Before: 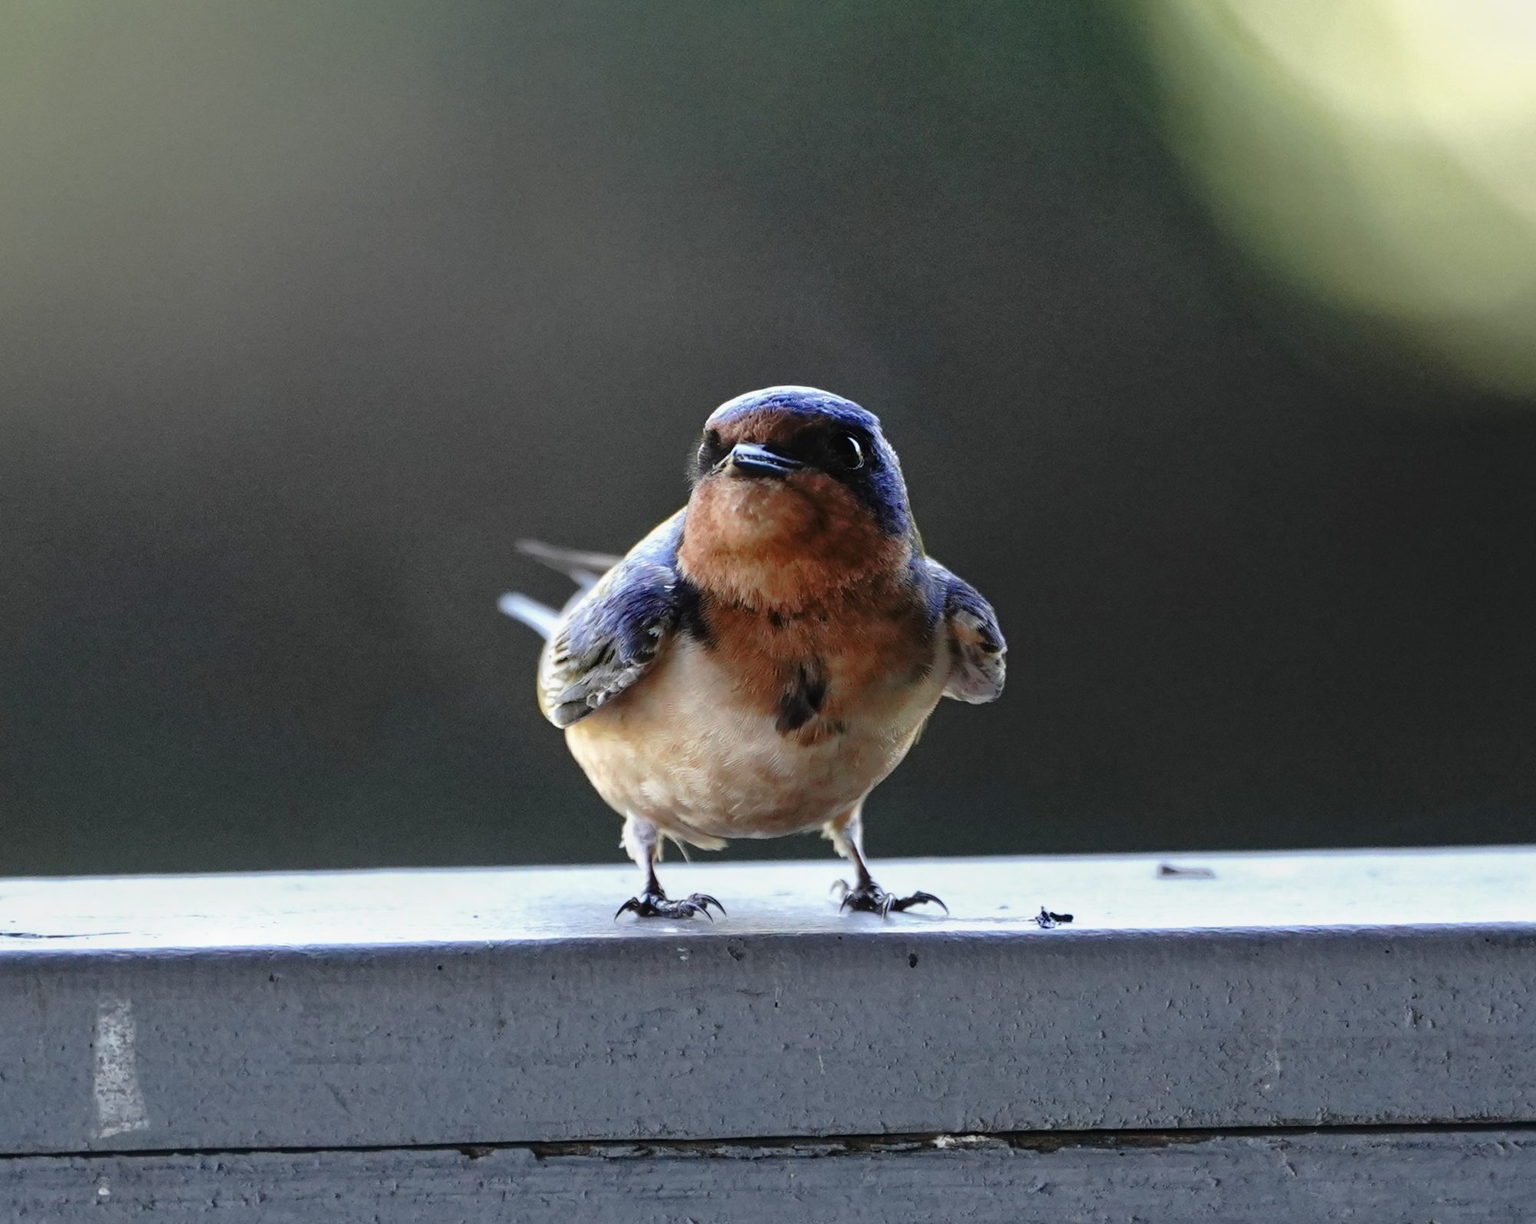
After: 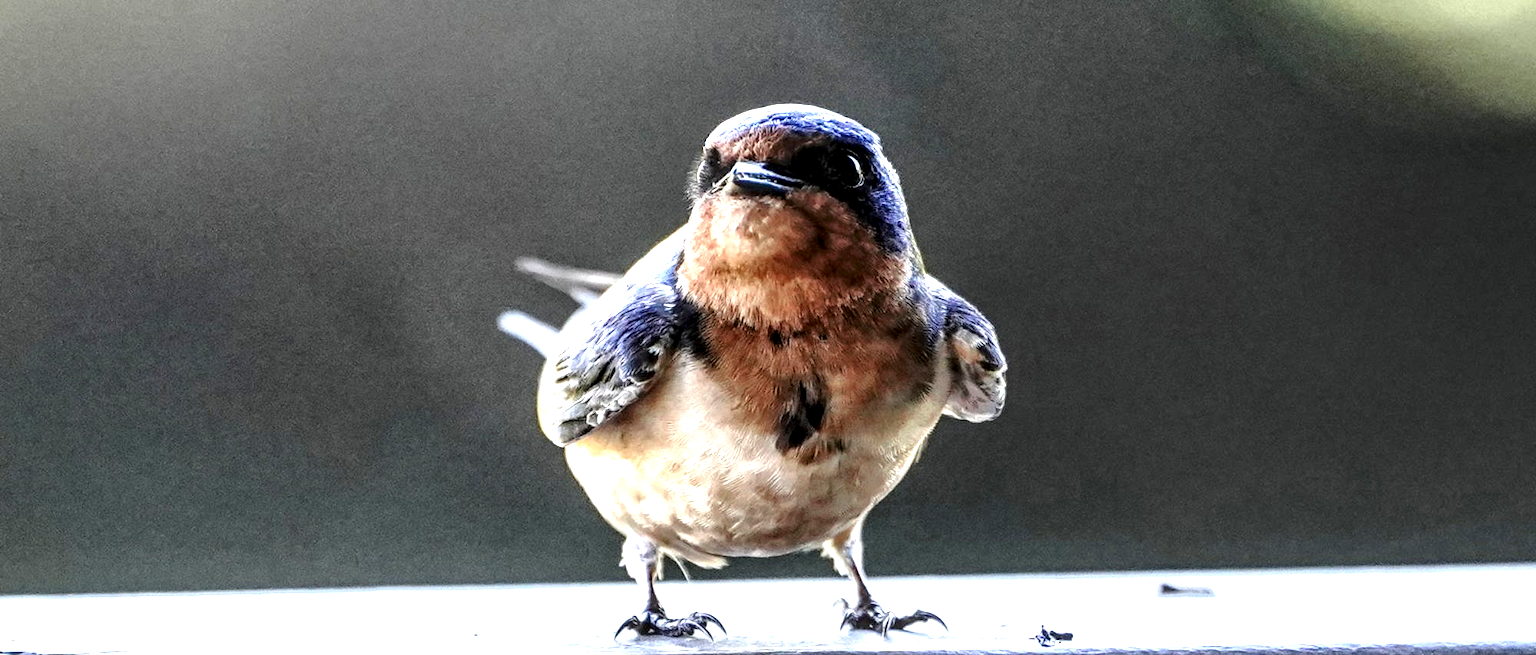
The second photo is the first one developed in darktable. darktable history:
crop and rotate: top 23.043%, bottom 23.437%
local contrast: highlights 20%, detail 197%
exposure: exposure 0.921 EV, compensate highlight preservation false
